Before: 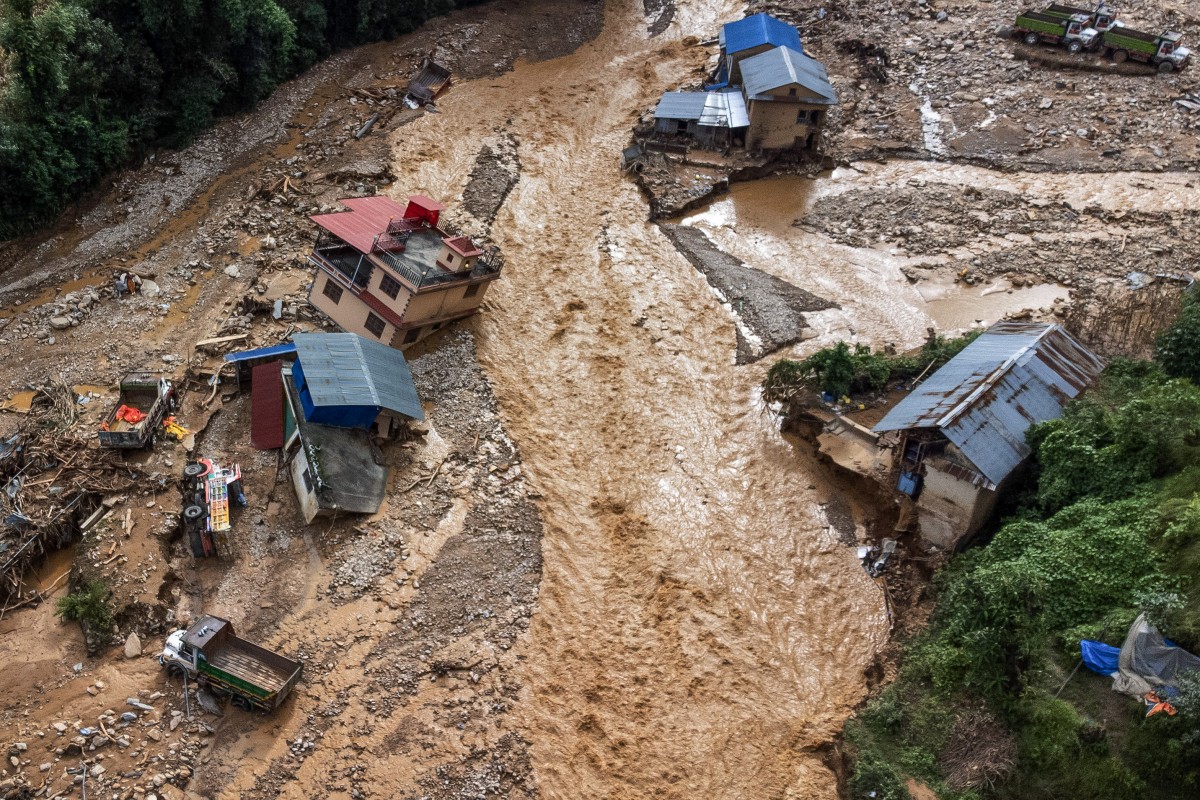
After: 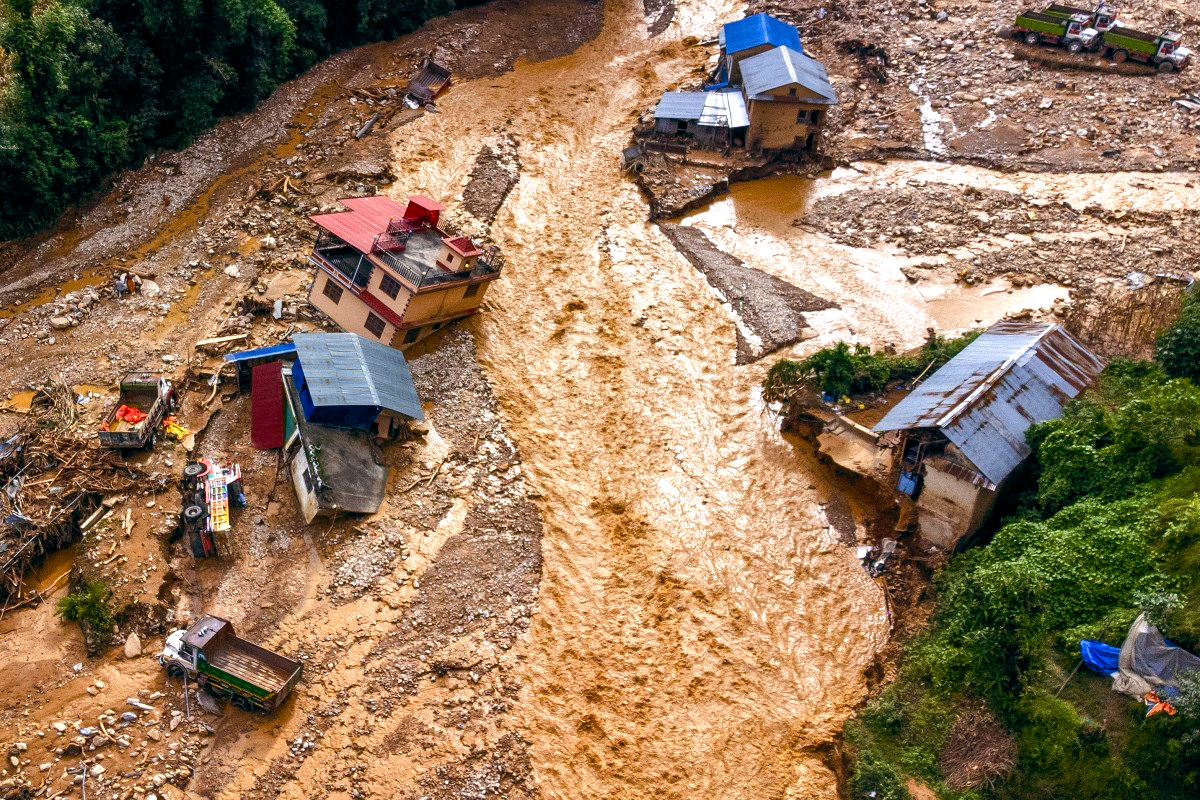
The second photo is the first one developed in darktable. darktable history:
color balance: lift [0.998, 0.998, 1.001, 1.002], gamma [0.995, 1.025, 0.992, 0.975], gain [0.995, 1.02, 0.997, 0.98]
color balance rgb: linear chroma grading › shadows -2.2%, linear chroma grading › highlights -15%, linear chroma grading › global chroma -10%, linear chroma grading › mid-tones -10%, perceptual saturation grading › global saturation 45%, perceptual saturation grading › highlights -50%, perceptual saturation grading › shadows 30%, perceptual brilliance grading › global brilliance 18%, global vibrance 45%
